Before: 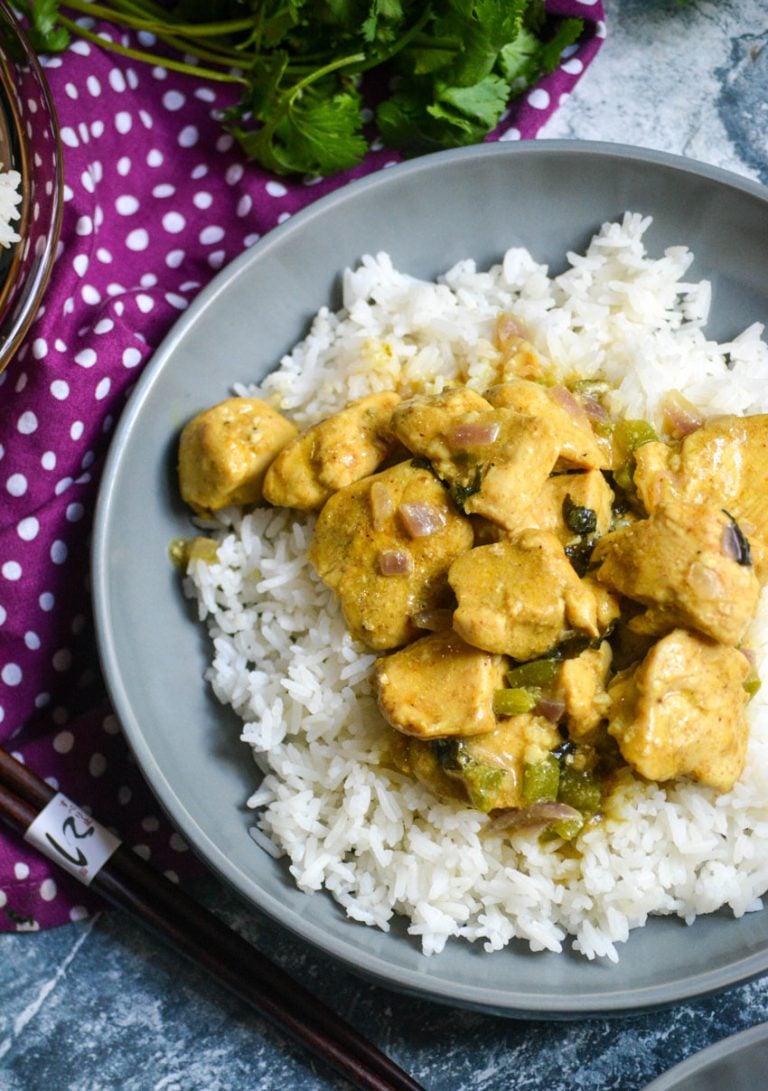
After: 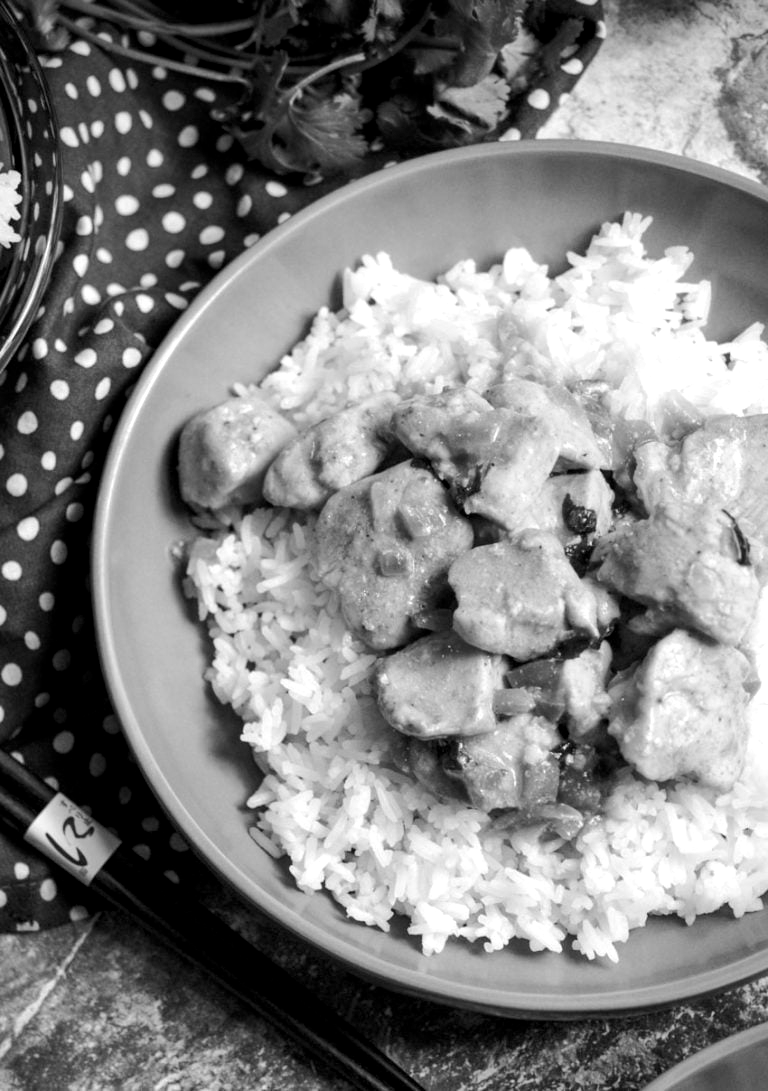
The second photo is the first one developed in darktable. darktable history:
monochrome: on, module defaults
color balance rgb: global offset › luminance -0.51%, perceptual saturation grading › global saturation 27.53%, perceptual saturation grading › highlights -25%, perceptual saturation grading › shadows 25%, perceptual brilliance grading › highlights 6.62%, perceptual brilliance grading › mid-tones 17.07%, perceptual brilliance grading › shadows -5.23%
